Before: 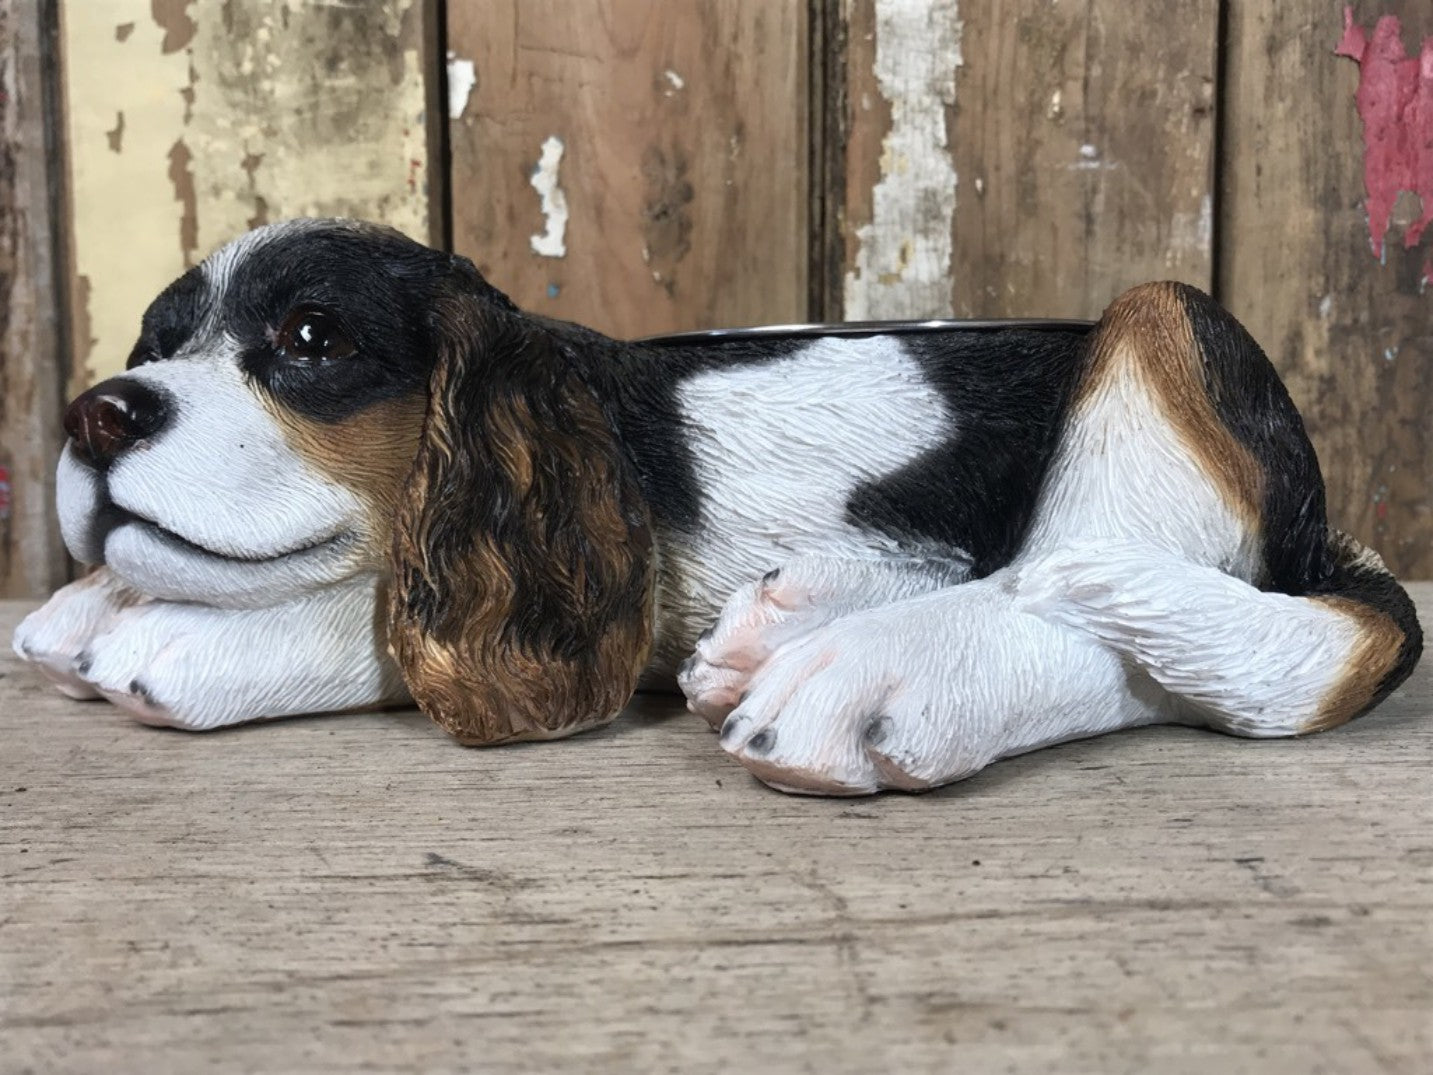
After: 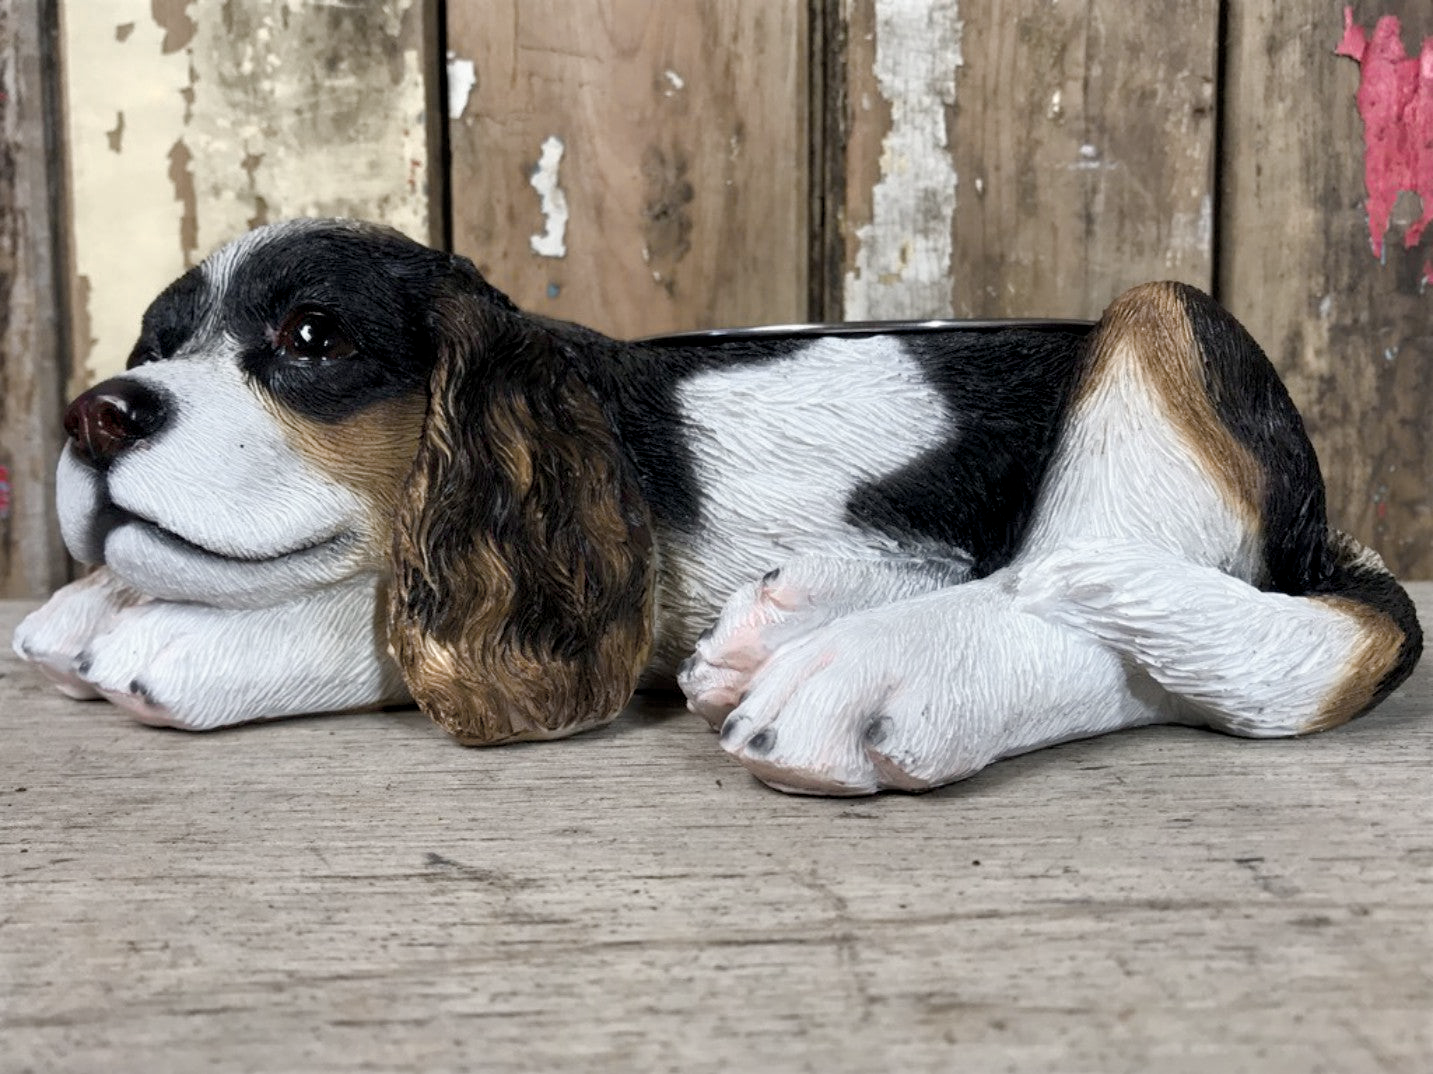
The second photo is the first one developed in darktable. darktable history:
crop: bottom 0.068%
color zones: curves: ch0 [(0, 0.6) (0.129, 0.585) (0.193, 0.596) (0.429, 0.5) (0.571, 0.5) (0.714, 0.5) (0.857, 0.5) (1, 0.6)]; ch1 [(0, 0.453) (0.112, 0.245) (0.213, 0.252) (0.429, 0.233) (0.571, 0.231) (0.683, 0.242) (0.857, 0.296) (1, 0.453)]
color balance rgb: global offset › luminance -0.512%, perceptual saturation grading › global saturation 40.111%, perceptual saturation grading › highlights -25.853%, perceptual saturation grading › mid-tones 35.602%, perceptual saturation grading › shadows 35.043%, global vibrance 20%
